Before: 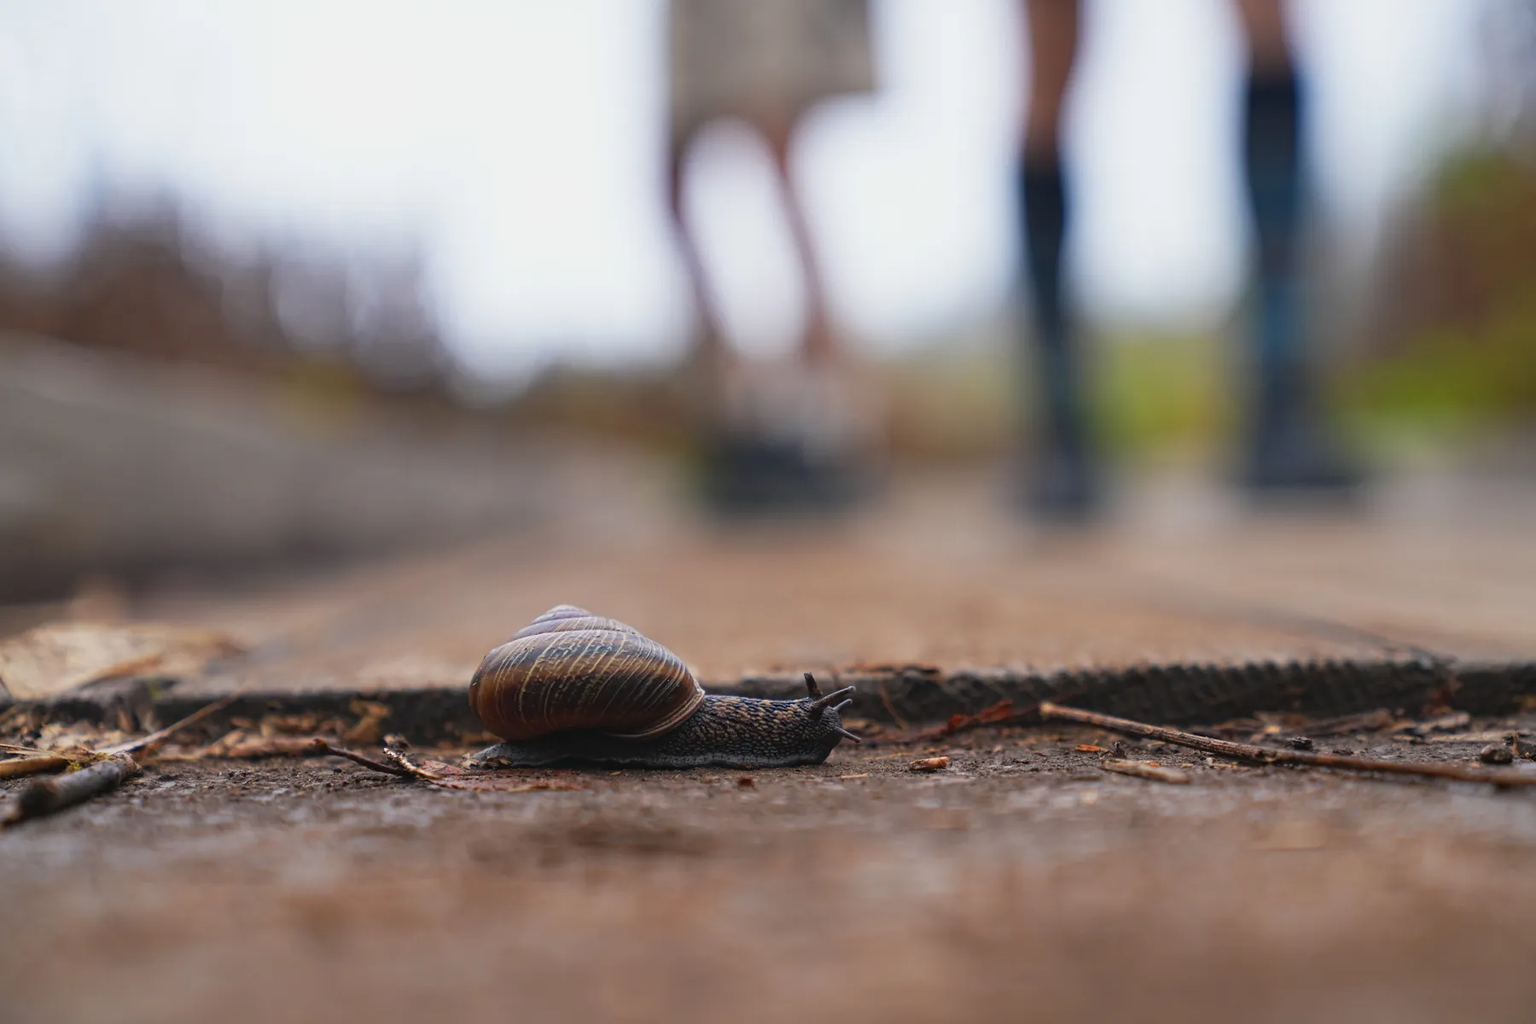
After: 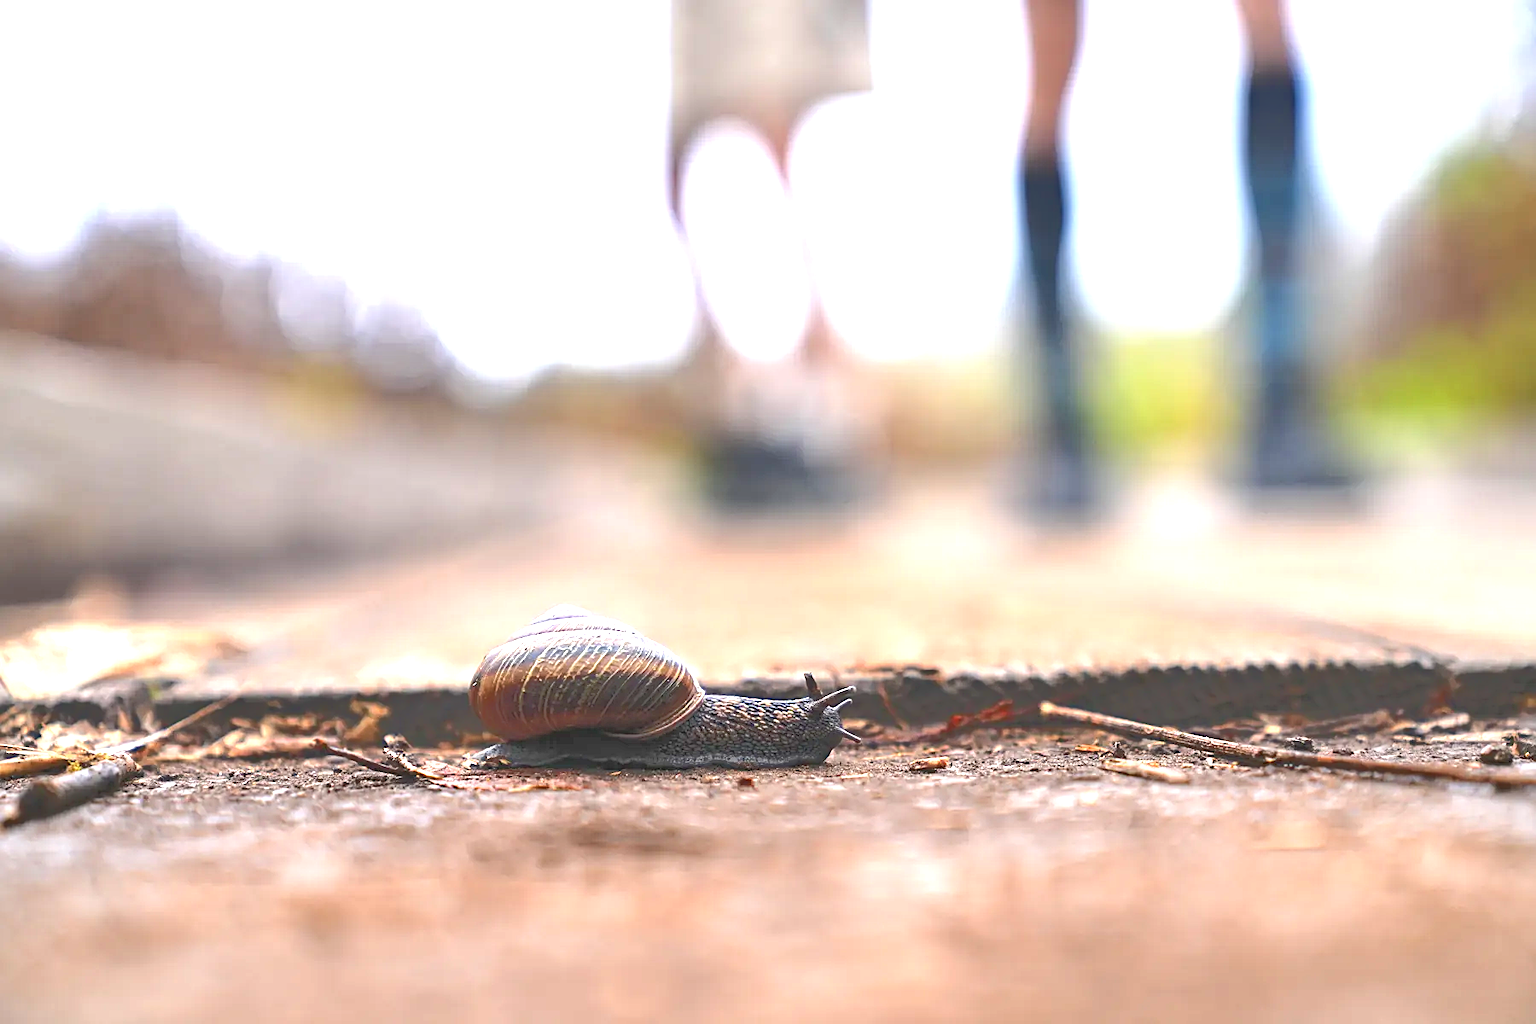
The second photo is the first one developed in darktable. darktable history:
tone equalizer: -8 EV -0.528 EV, -7 EV -0.319 EV, -6 EV -0.083 EV, -5 EV 0.413 EV, -4 EV 0.985 EV, -3 EV 0.791 EV, -2 EV -0.01 EV, -1 EV 0.14 EV, +0 EV -0.012 EV, smoothing 1
exposure: black level correction 0, exposure 1.7 EV, compensate exposure bias true, compensate highlight preservation false
sharpen: on, module defaults
